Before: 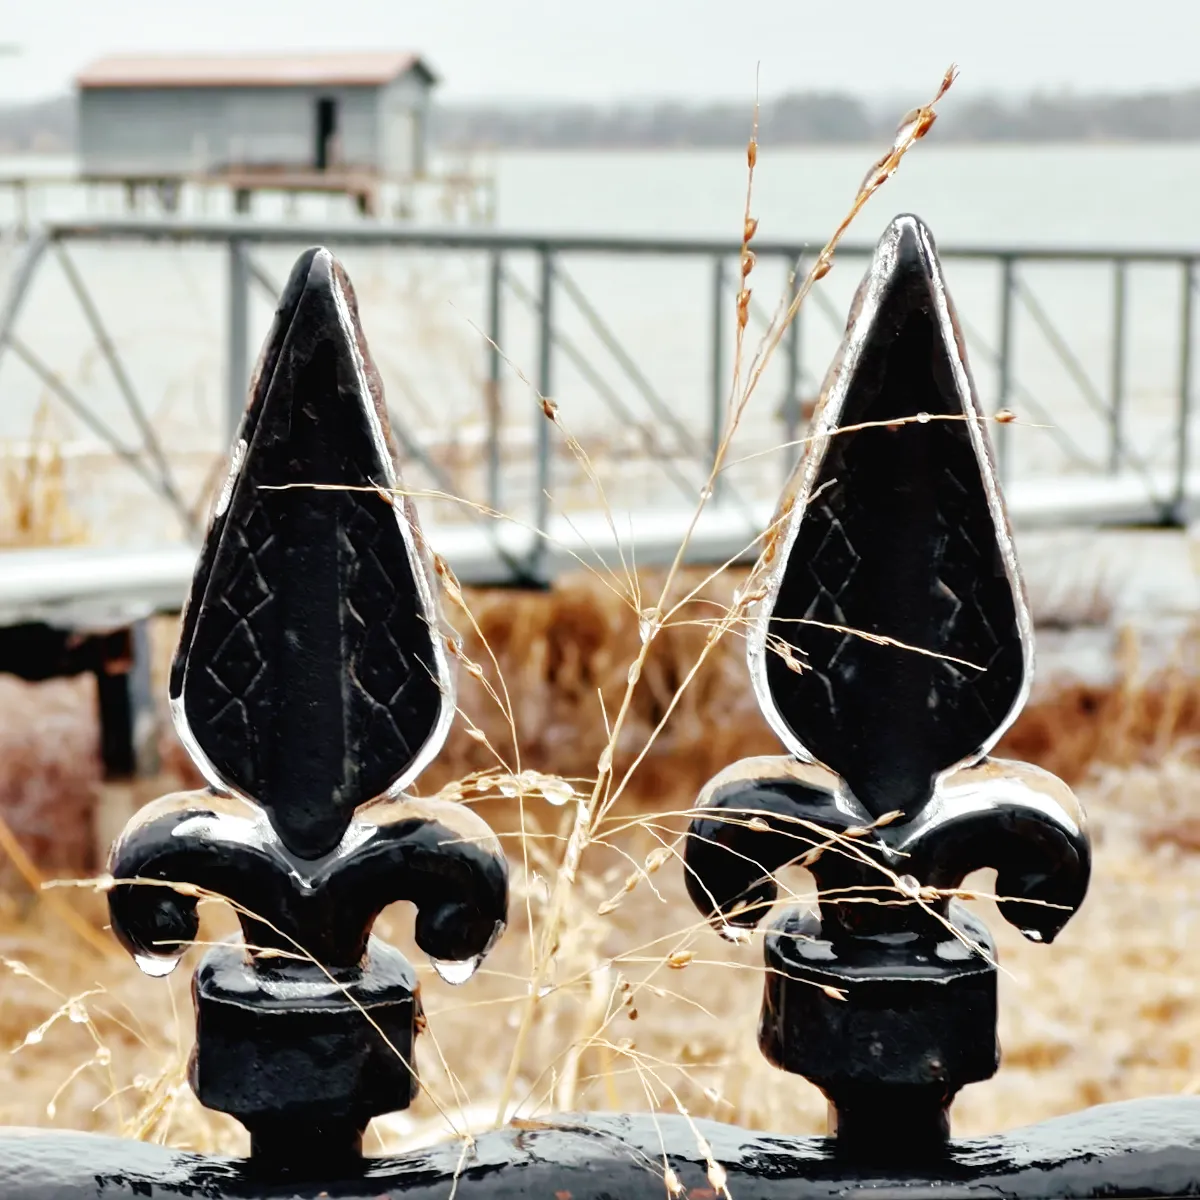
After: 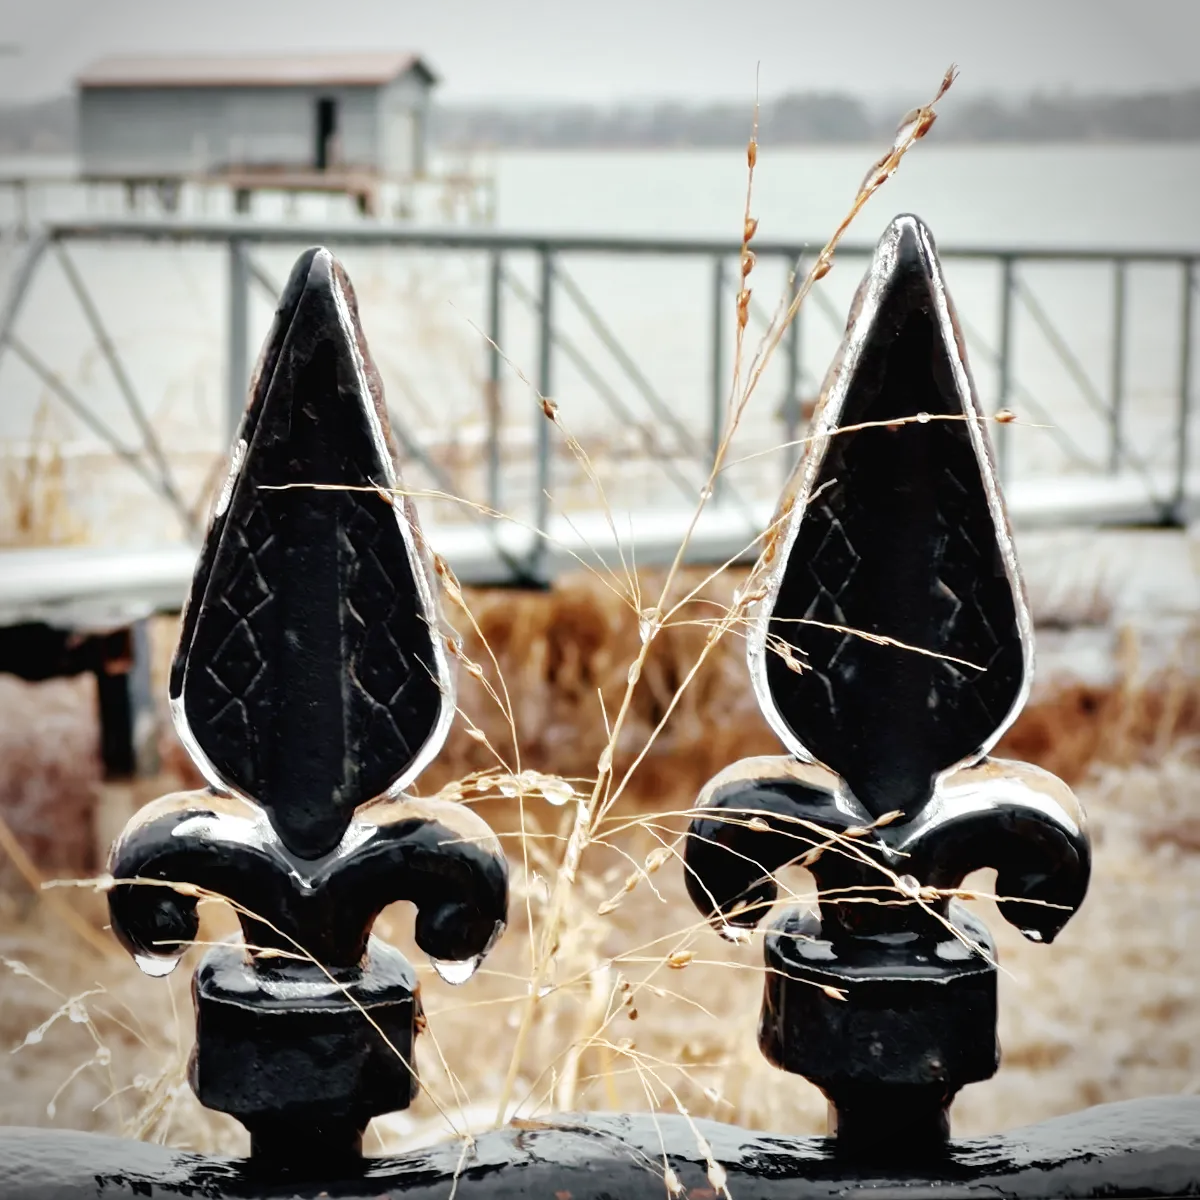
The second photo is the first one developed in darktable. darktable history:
contrast brightness saturation: saturation -0.065
vignetting: on, module defaults
